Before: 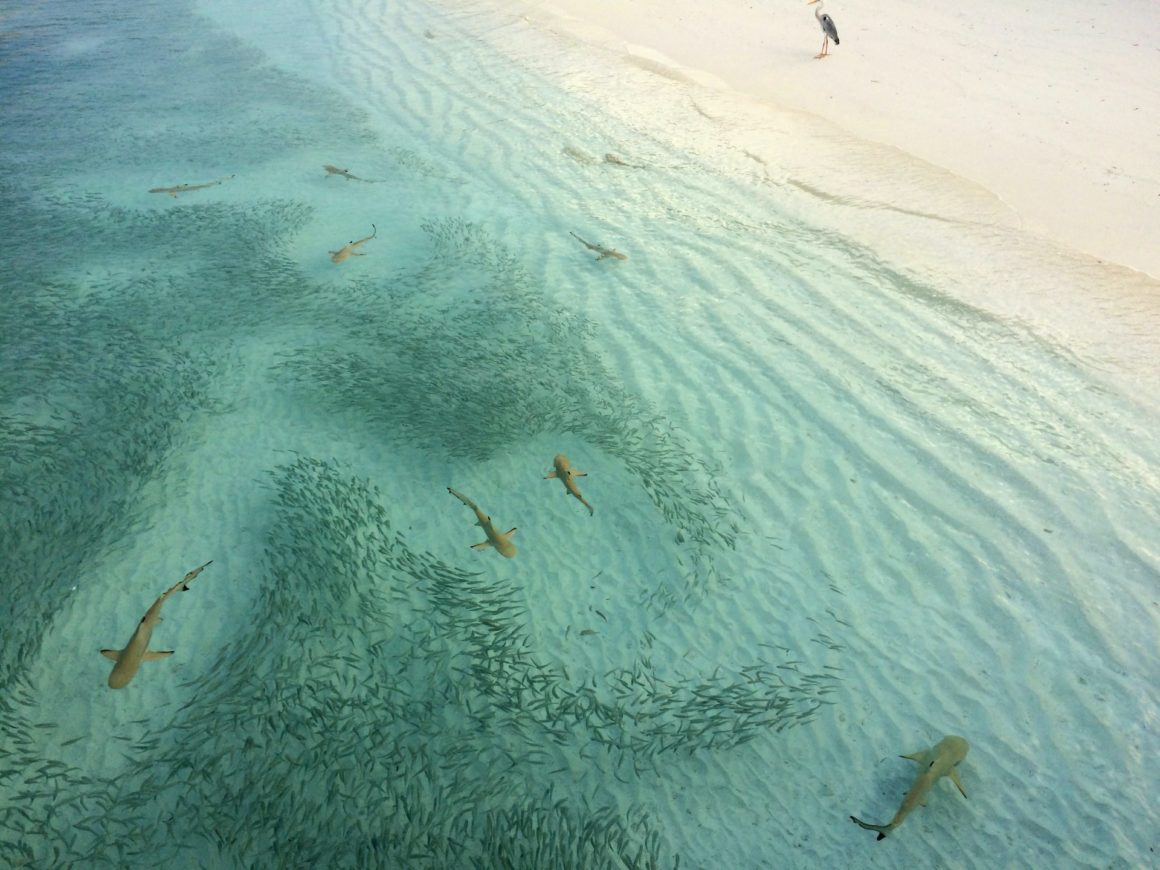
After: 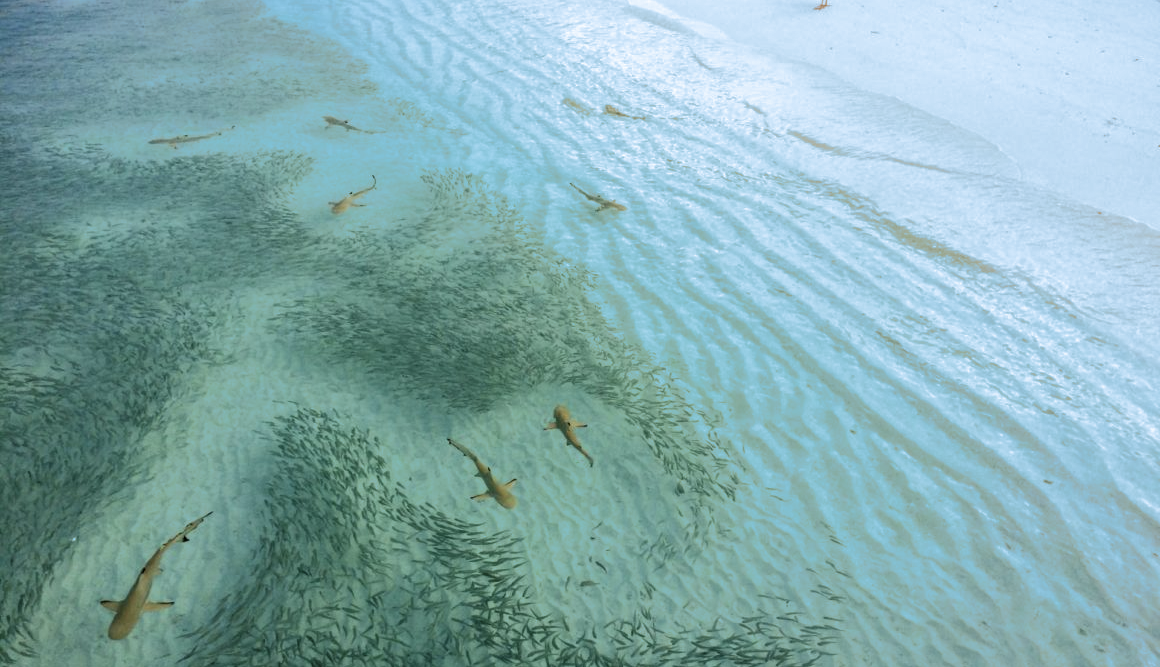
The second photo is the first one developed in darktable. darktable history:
split-toning: shadows › hue 351.18°, shadows › saturation 0.86, highlights › hue 218.82°, highlights › saturation 0.73, balance -19.167
crop: top 5.667%, bottom 17.637%
color contrast: green-magenta contrast 0.81
local contrast: on, module defaults
